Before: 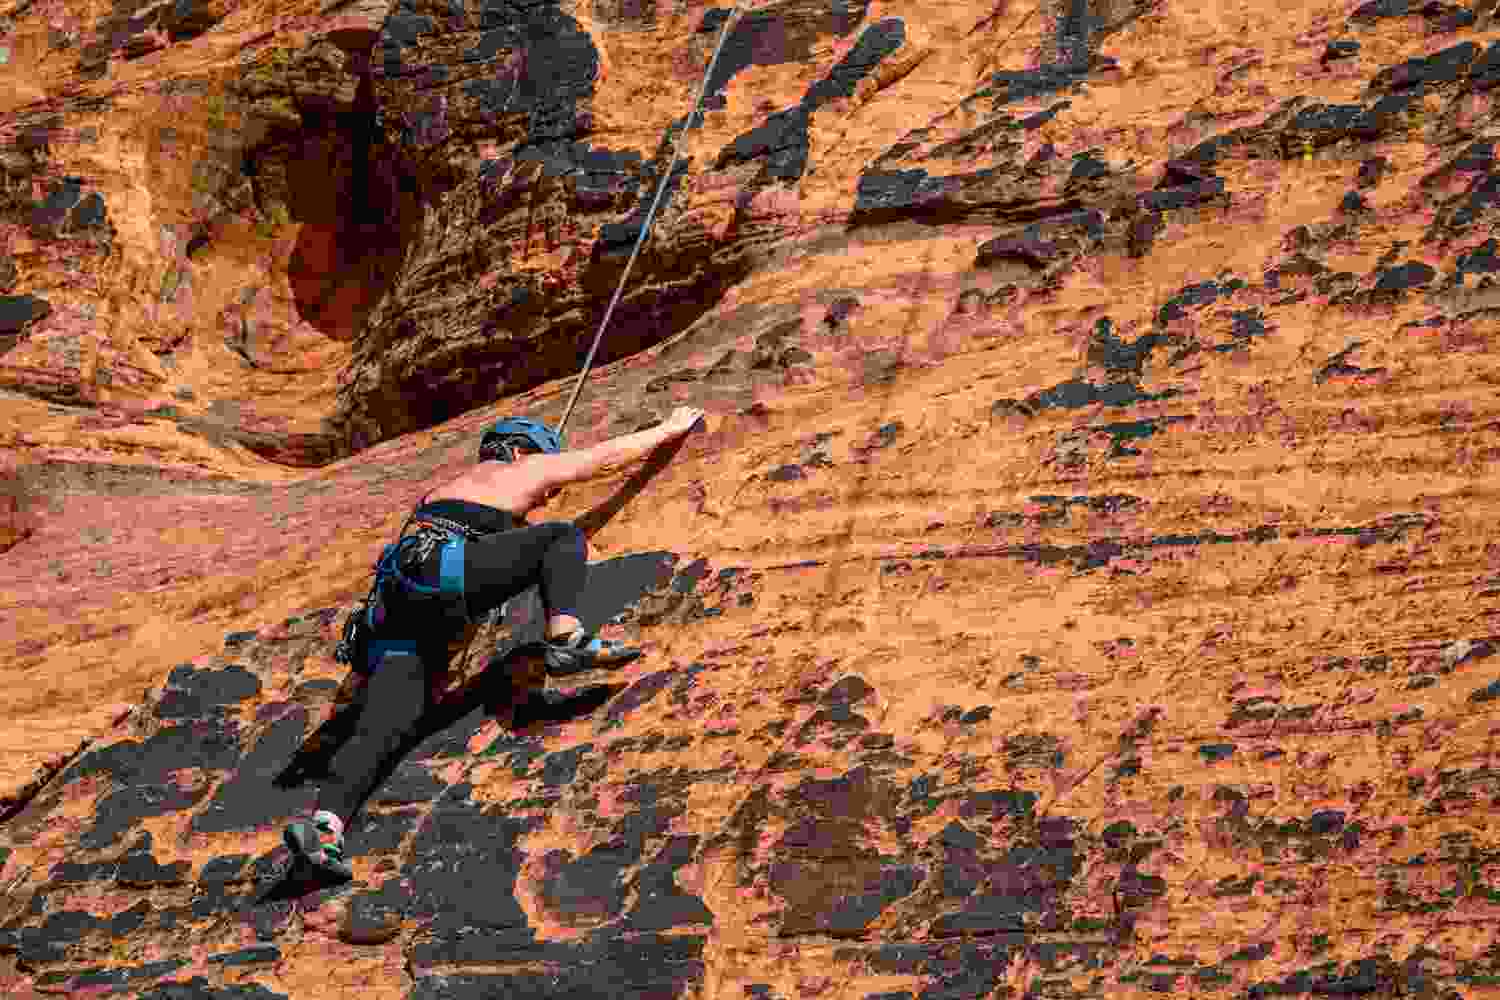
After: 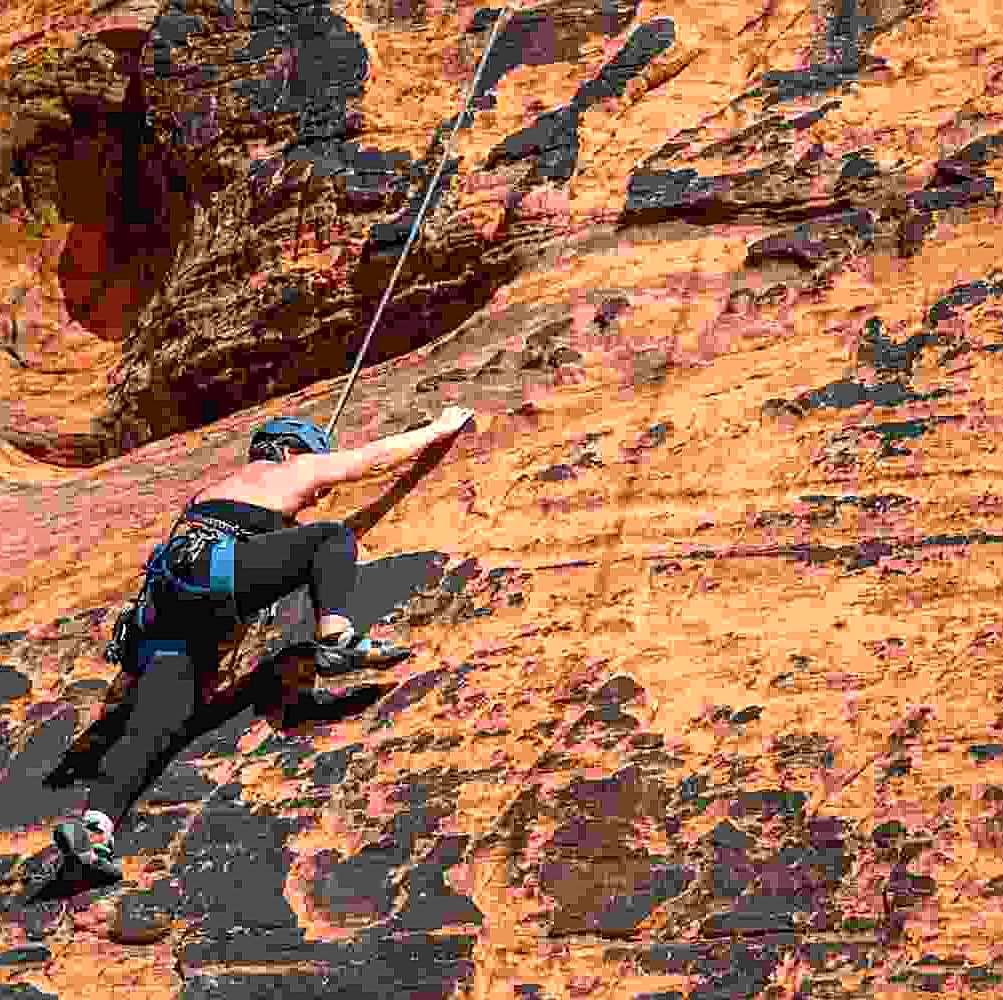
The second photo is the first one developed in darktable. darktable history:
crop: left 15.364%, right 17.728%
sharpen: on, module defaults
exposure: exposure 0.446 EV, compensate highlight preservation false
